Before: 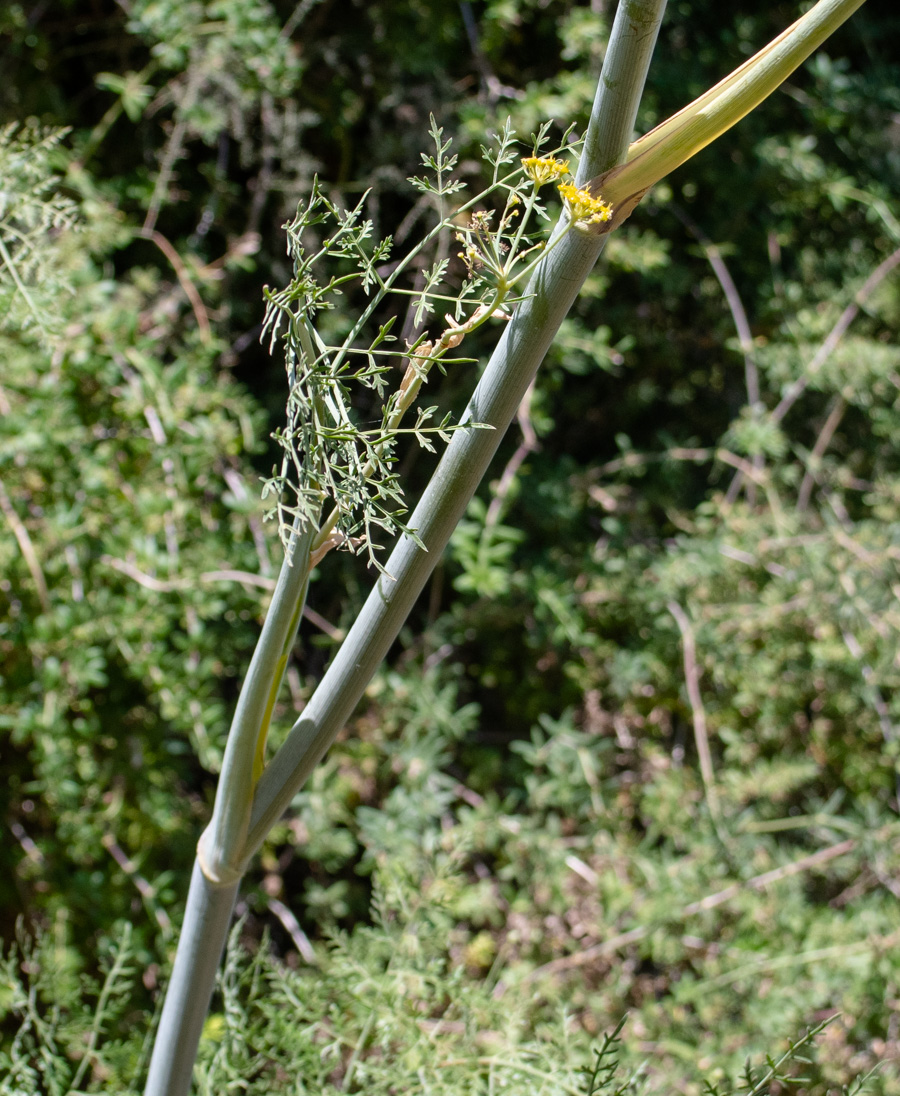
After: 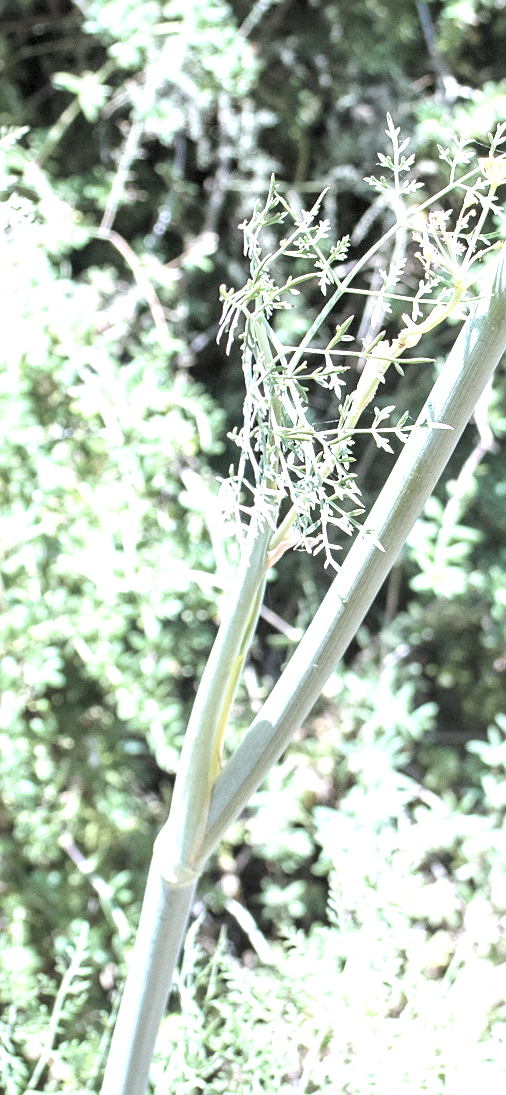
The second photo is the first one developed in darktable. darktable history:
contrast brightness saturation: brightness 0.18, saturation -0.492
exposure: exposure 2.264 EV, compensate exposure bias true, compensate highlight preservation false
color correction: highlights a* -3.89, highlights b* -10.74
sharpen: amount 0.203
tone equalizer: on, module defaults
crop: left 4.839%, right 38.876%
